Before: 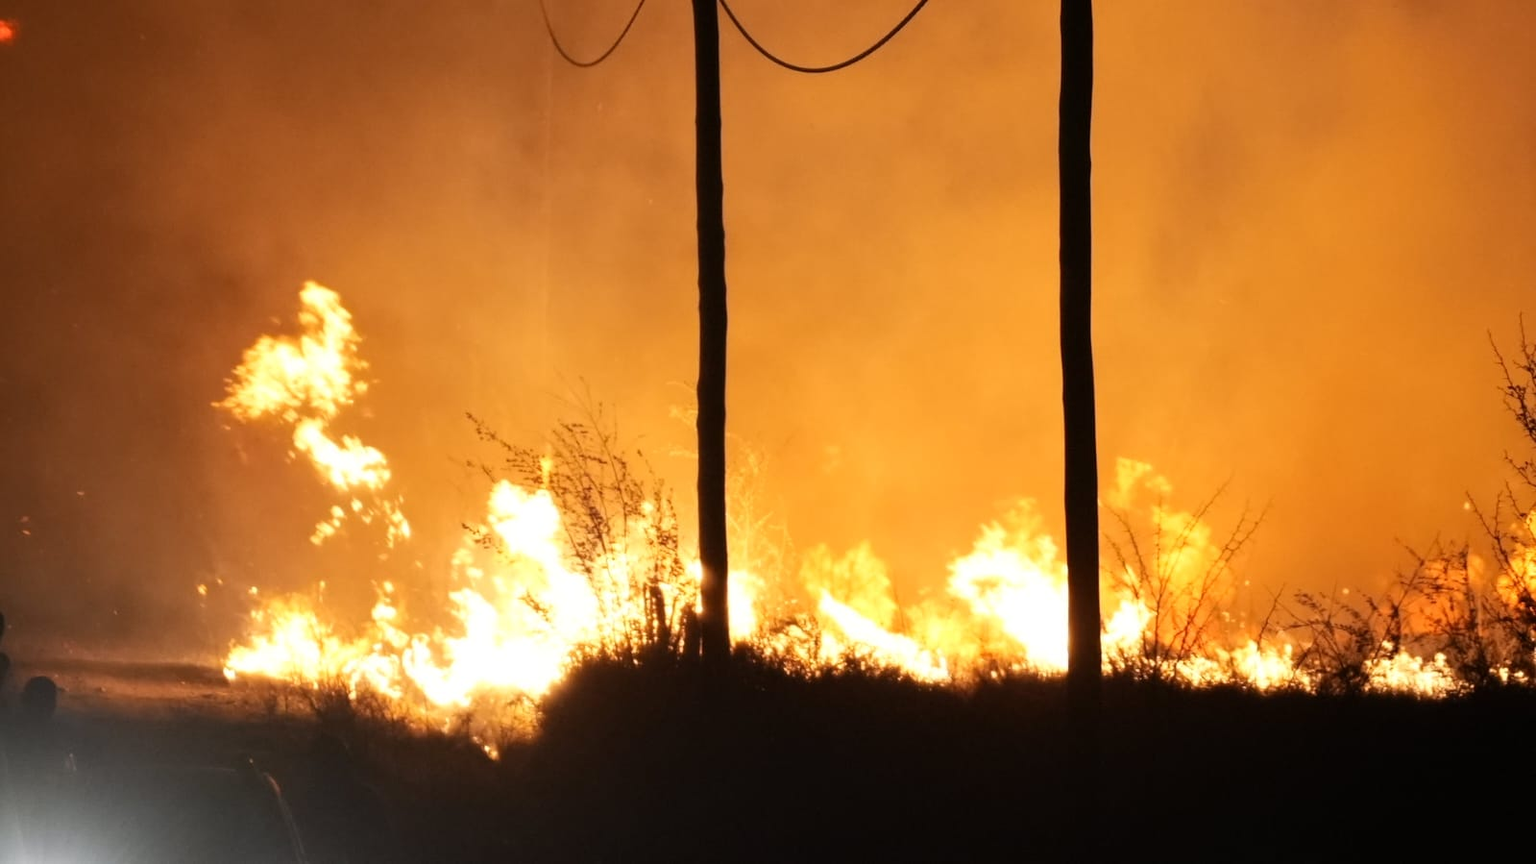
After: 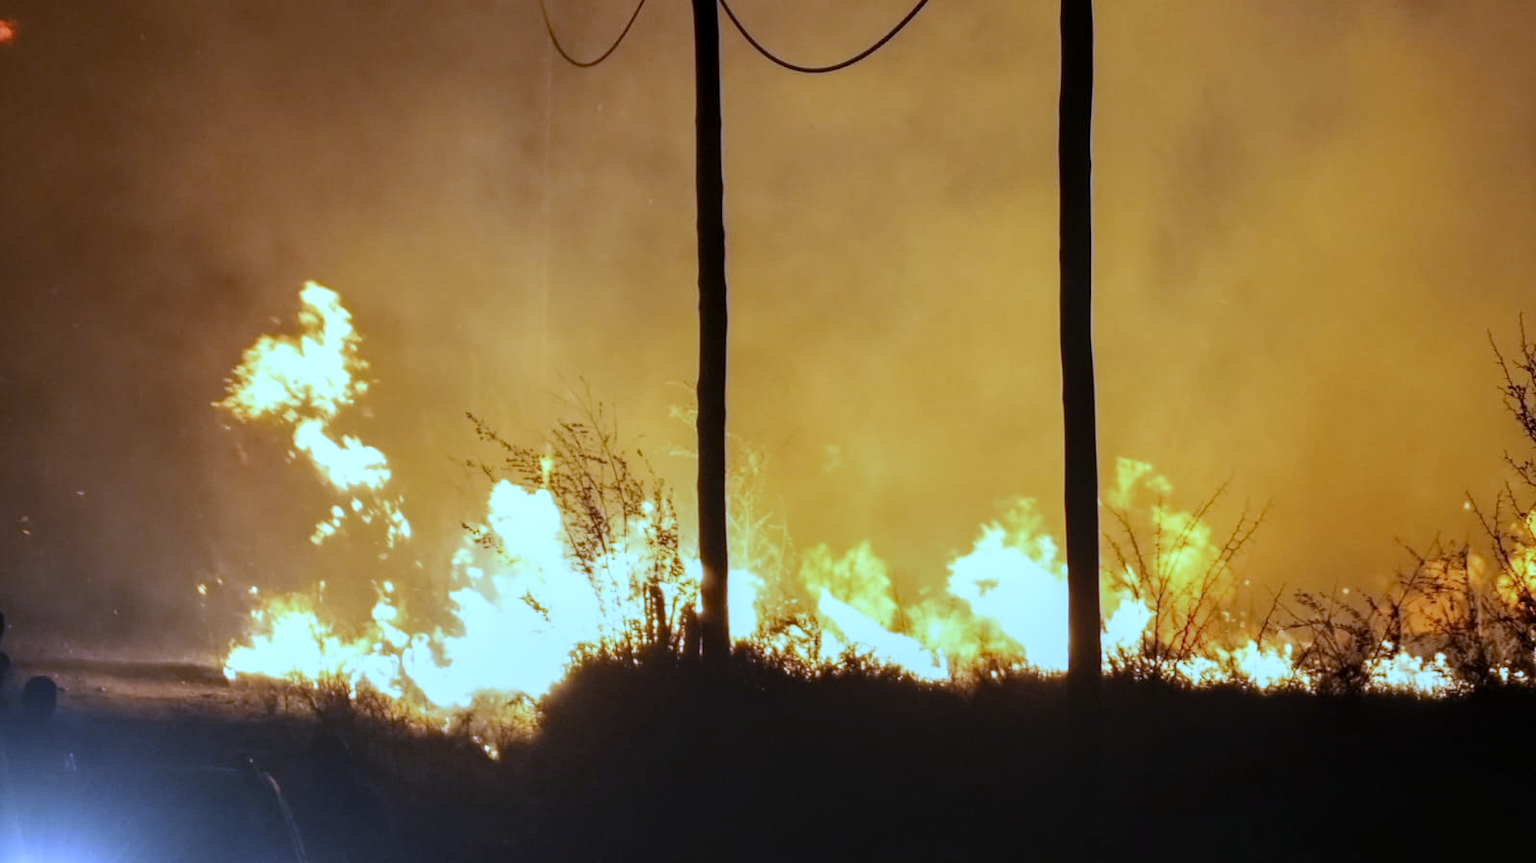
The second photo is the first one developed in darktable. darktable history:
white balance: red 0.766, blue 1.537
local contrast: on, module defaults
